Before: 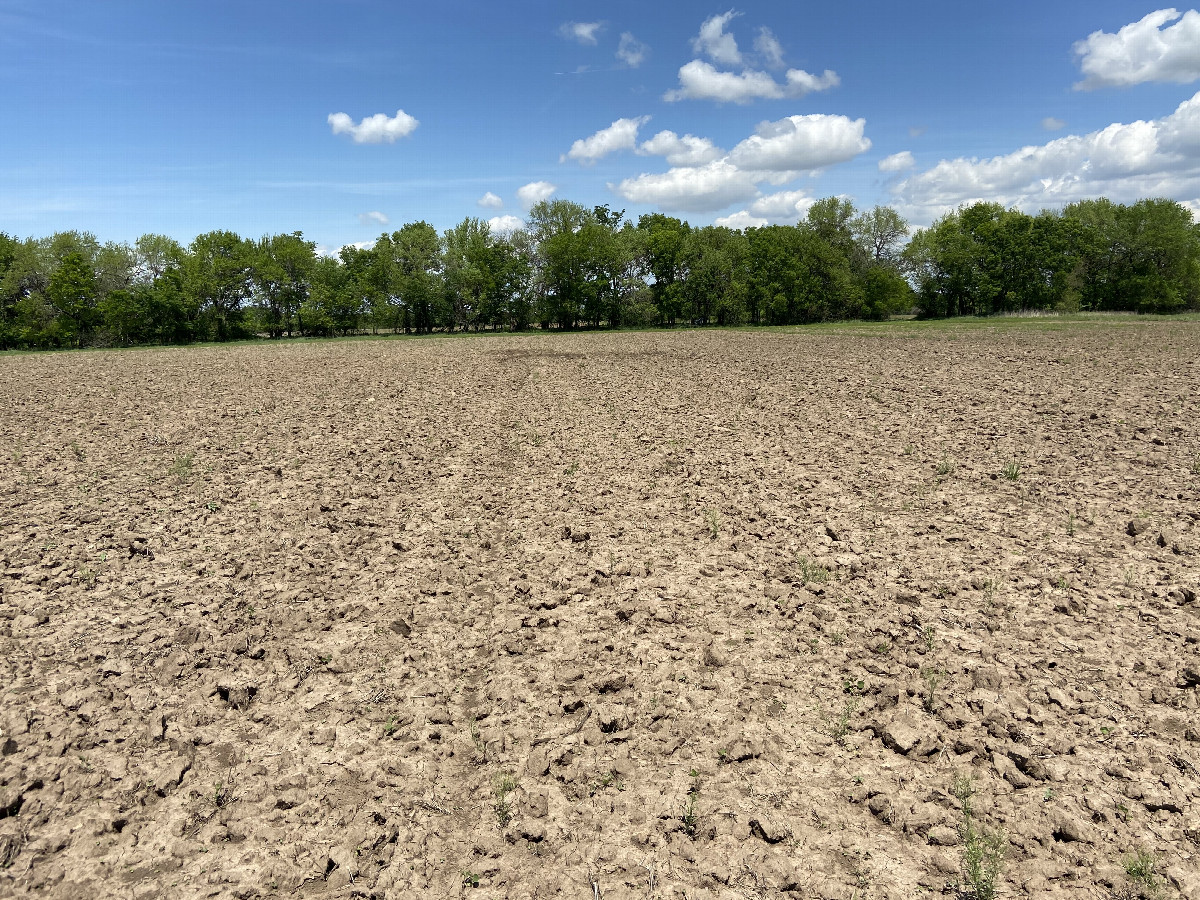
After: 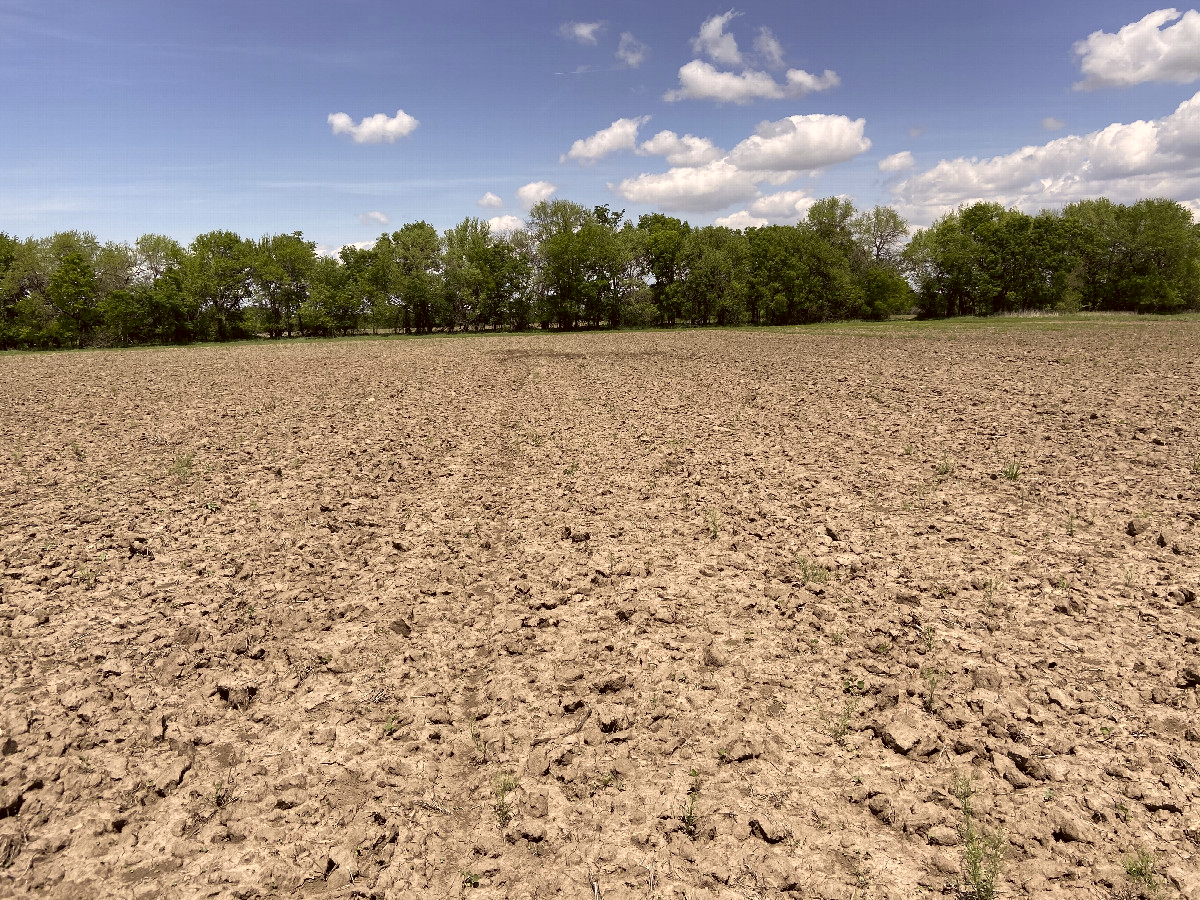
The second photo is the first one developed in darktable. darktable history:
color correction: highlights a* 6.21, highlights b* 7.93, shadows a* 5.47, shadows b* 7.41, saturation 0.915
